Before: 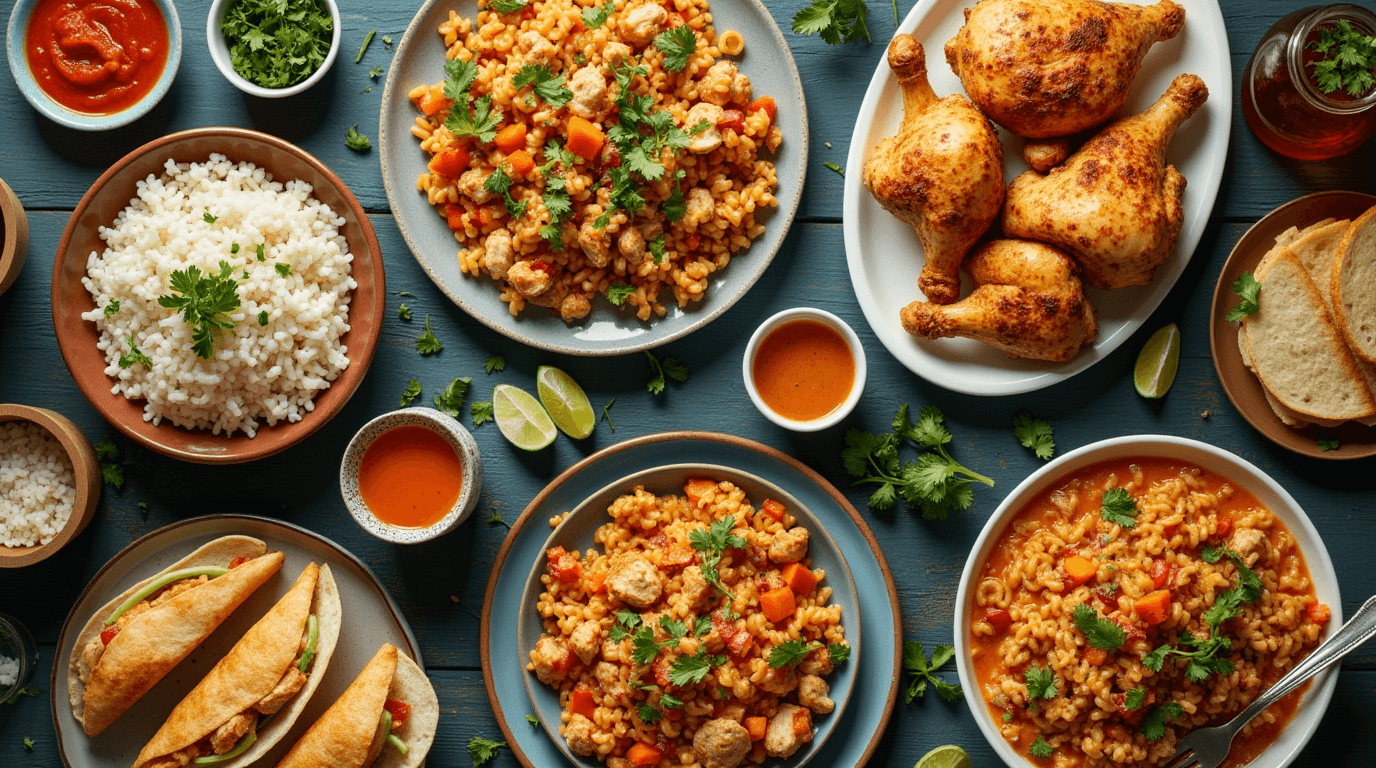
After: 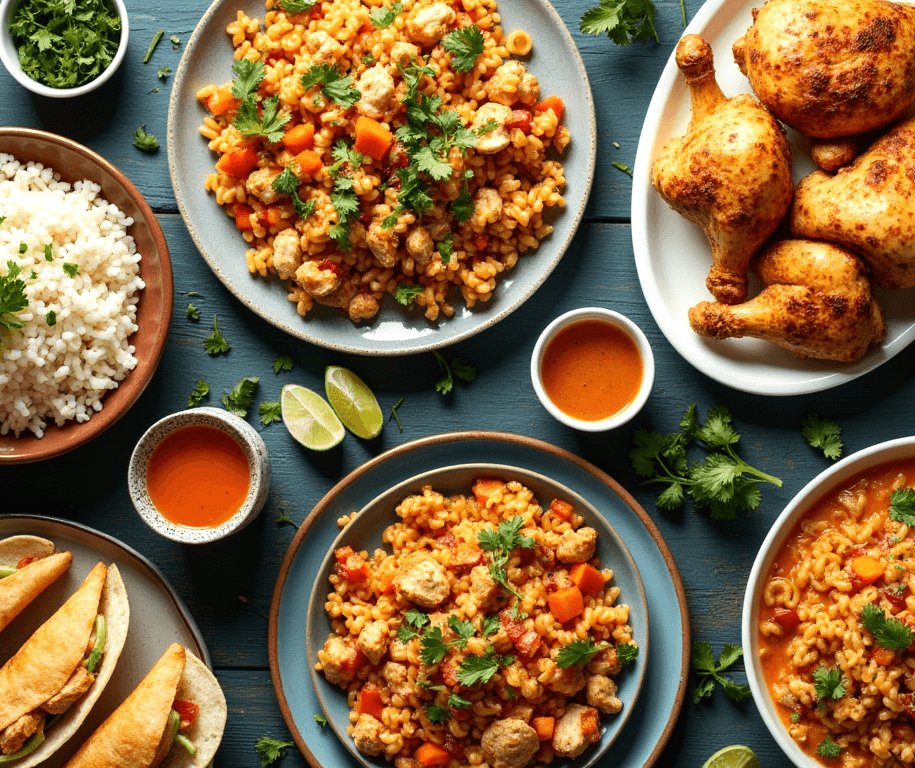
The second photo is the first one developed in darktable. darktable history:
crop and rotate: left 15.47%, right 17.999%
tone equalizer: -8 EV -0.437 EV, -7 EV -0.427 EV, -6 EV -0.297 EV, -5 EV -0.2 EV, -3 EV 0.191 EV, -2 EV 0.353 EV, -1 EV 0.378 EV, +0 EV 0.445 EV, smoothing diameter 2%, edges refinement/feathering 24.97, mask exposure compensation -1.57 EV, filter diffusion 5
